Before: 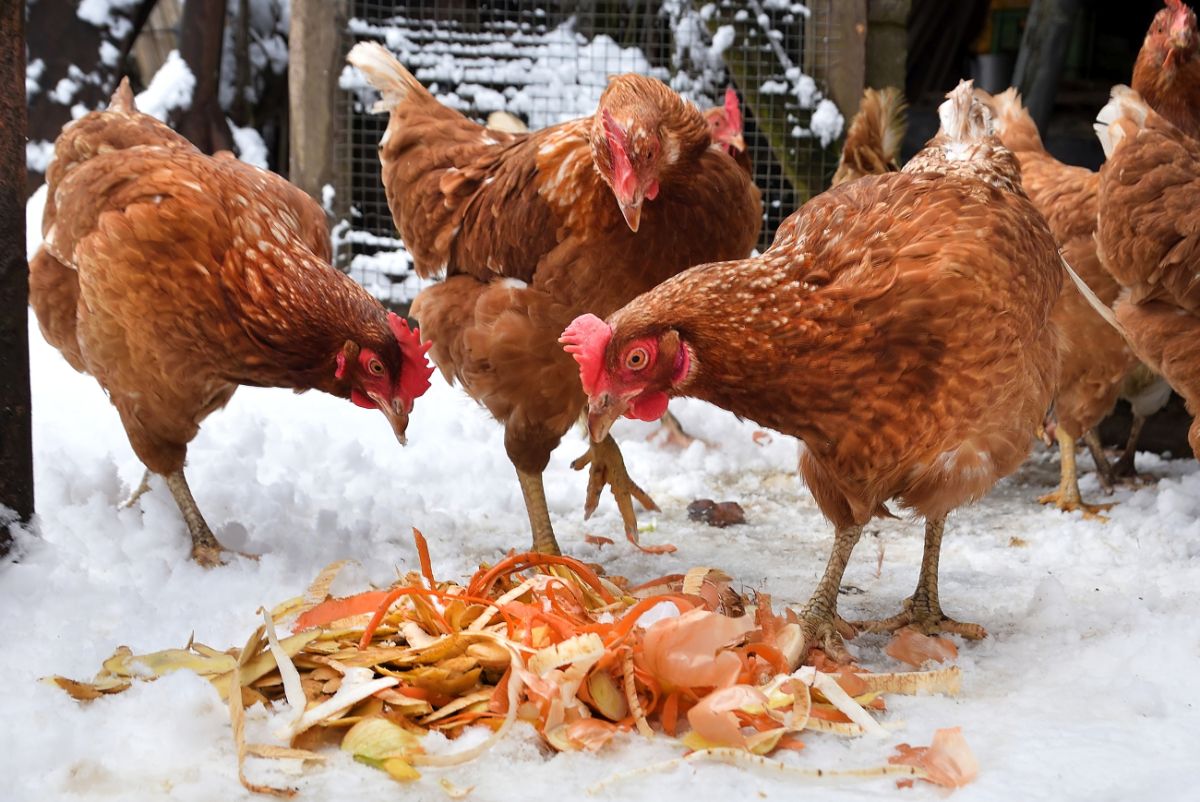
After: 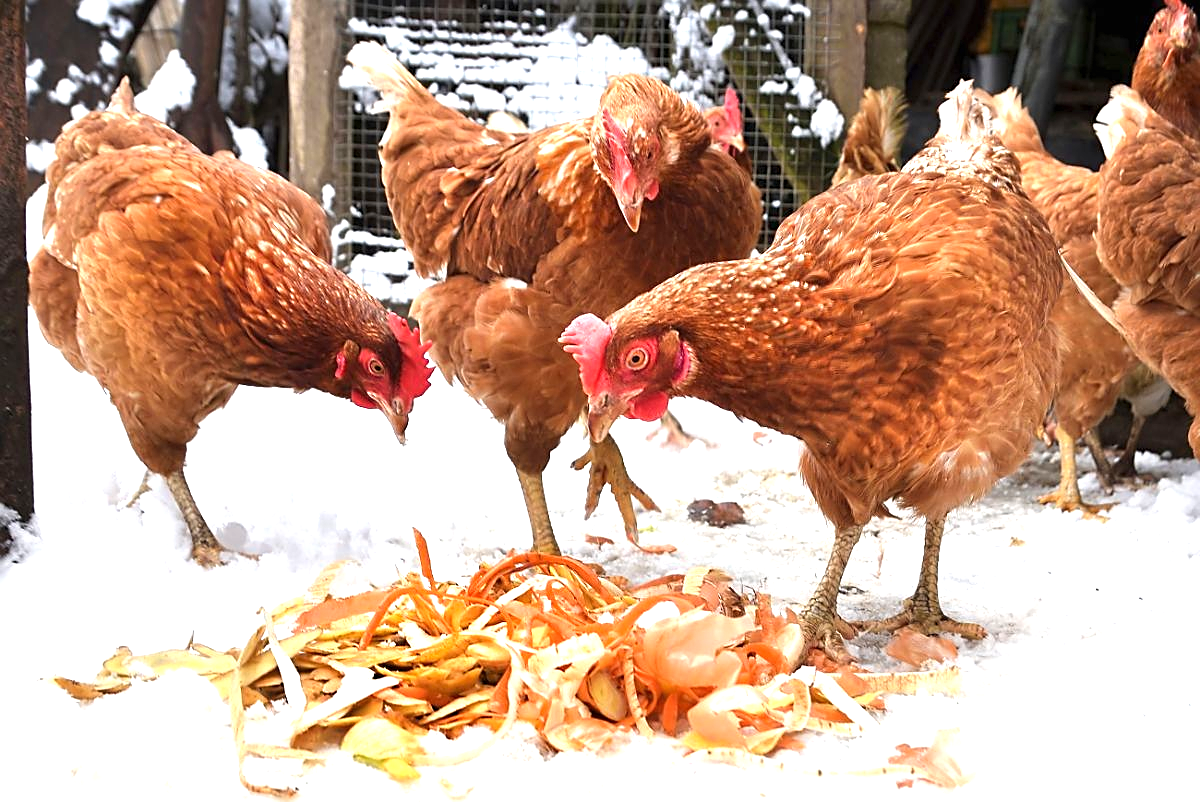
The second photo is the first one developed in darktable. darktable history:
sharpen: amount 0.532
exposure: black level correction 0, exposure 1 EV, compensate highlight preservation false
base curve: preserve colors none
